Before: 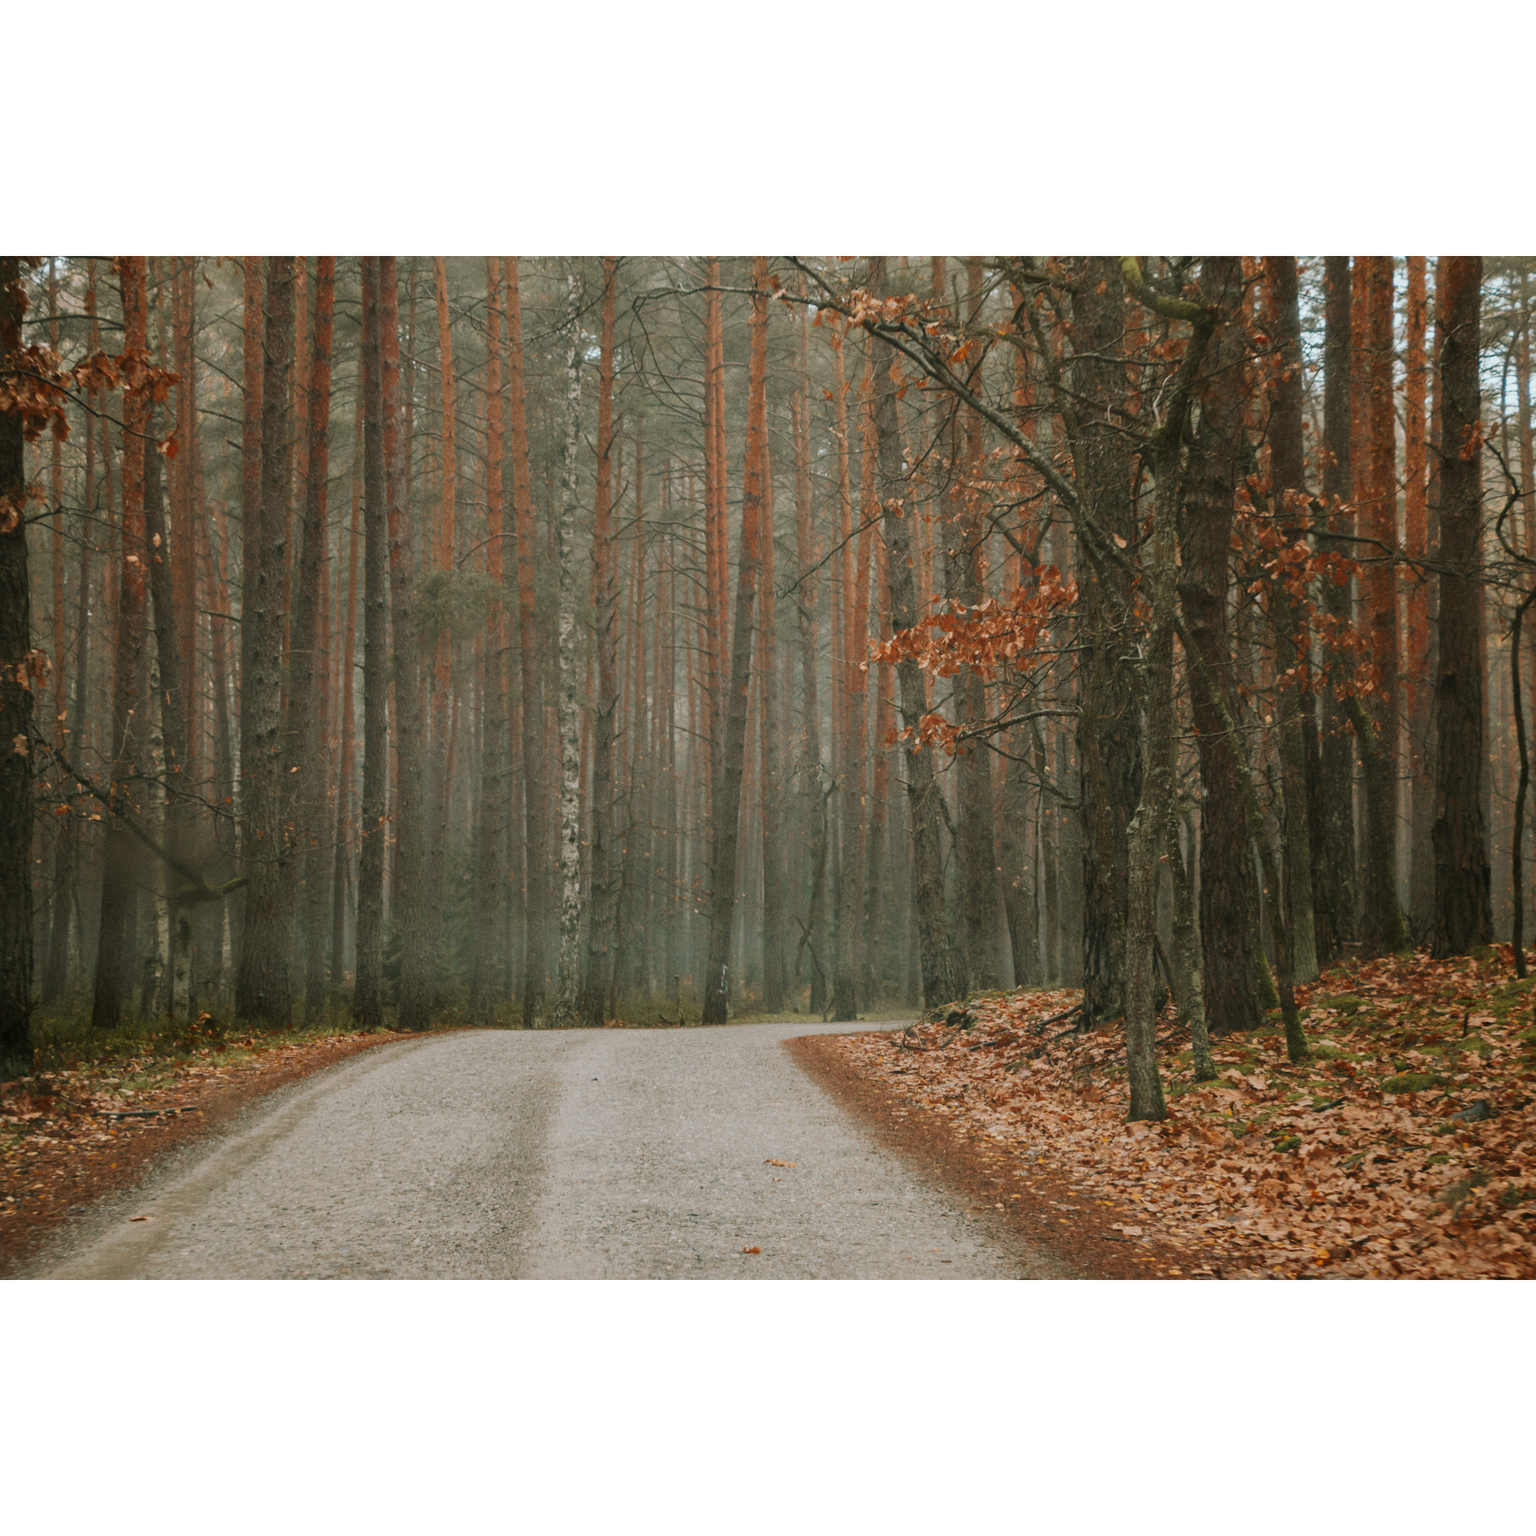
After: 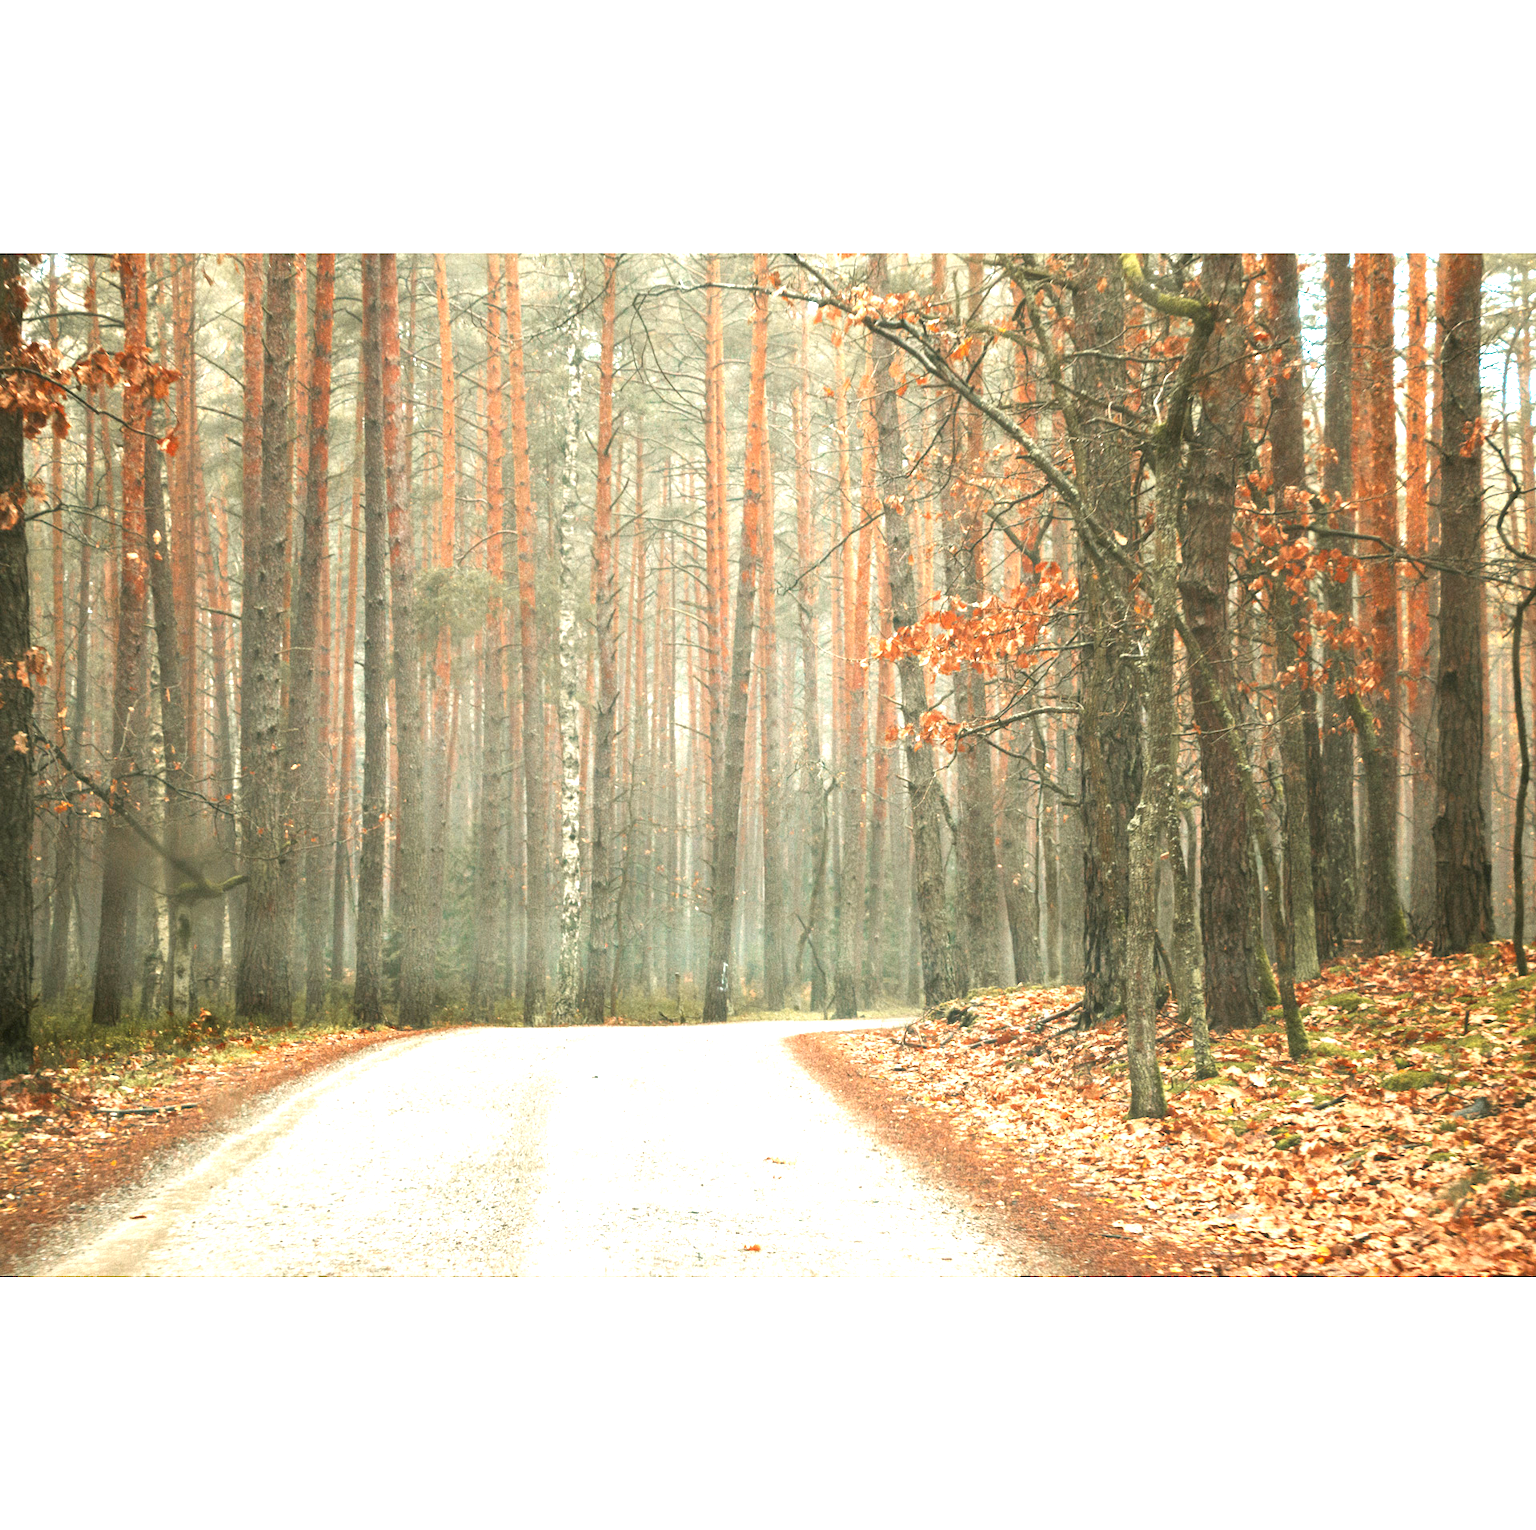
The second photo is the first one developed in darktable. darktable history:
exposure: exposure 2.022 EV, compensate highlight preservation false
crop: top 0.241%, bottom 0.135%
